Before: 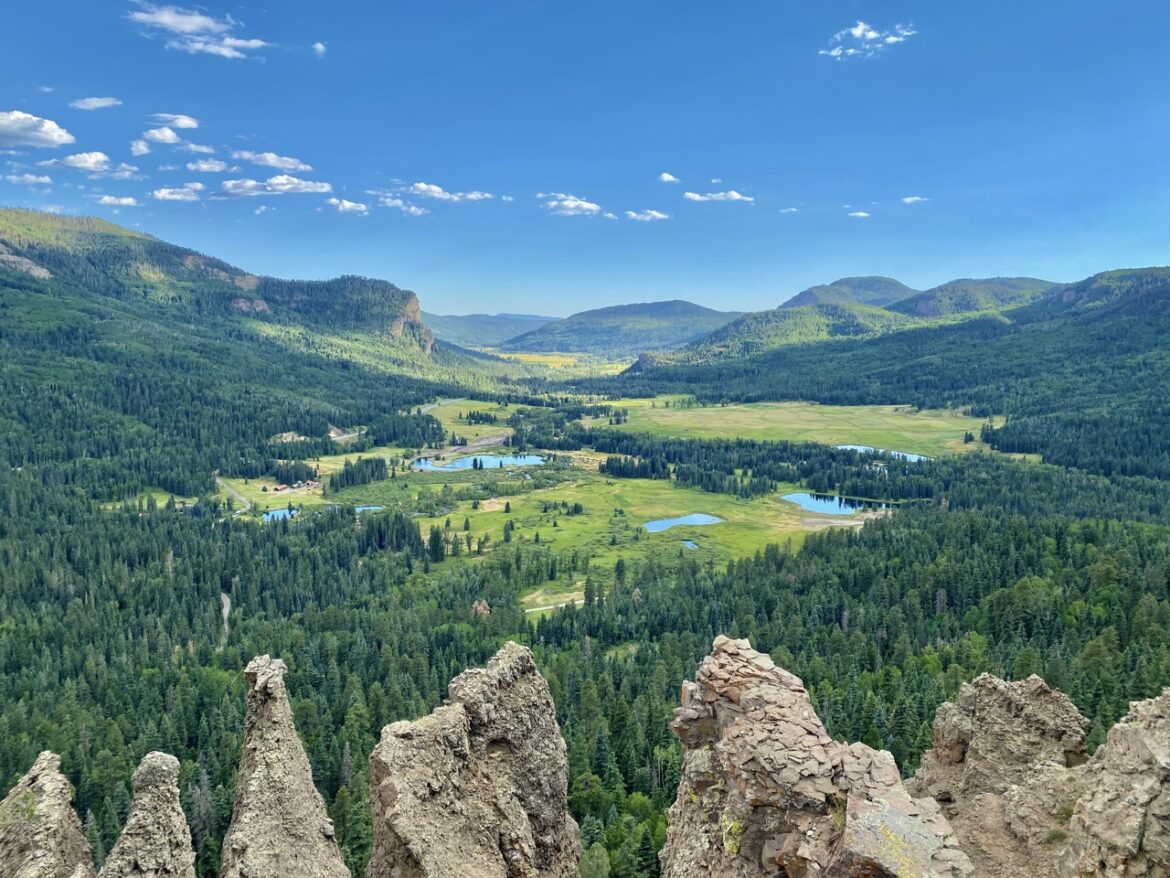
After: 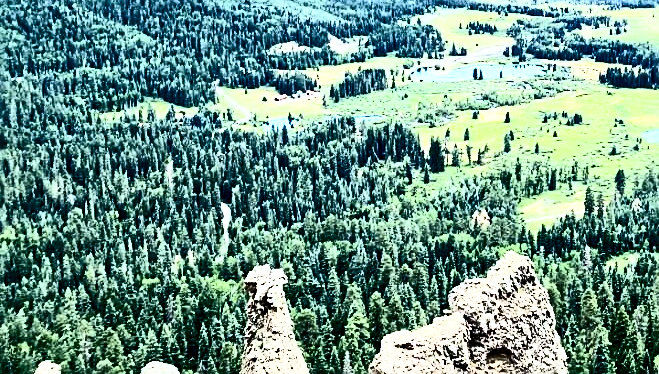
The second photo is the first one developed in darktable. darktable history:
local contrast: mode bilateral grid, contrast 30, coarseness 25, midtone range 0.2
crop: top 44.483%, right 43.593%, bottom 12.892%
contrast brightness saturation: contrast 0.93, brightness 0.2
white balance: red 0.984, blue 1.059
exposure: black level correction 0, exposure 0.7 EV, compensate exposure bias true, compensate highlight preservation false
sharpen: on, module defaults
filmic rgb: black relative exposure -5 EV, hardness 2.88, contrast 1.3, highlights saturation mix -30%
